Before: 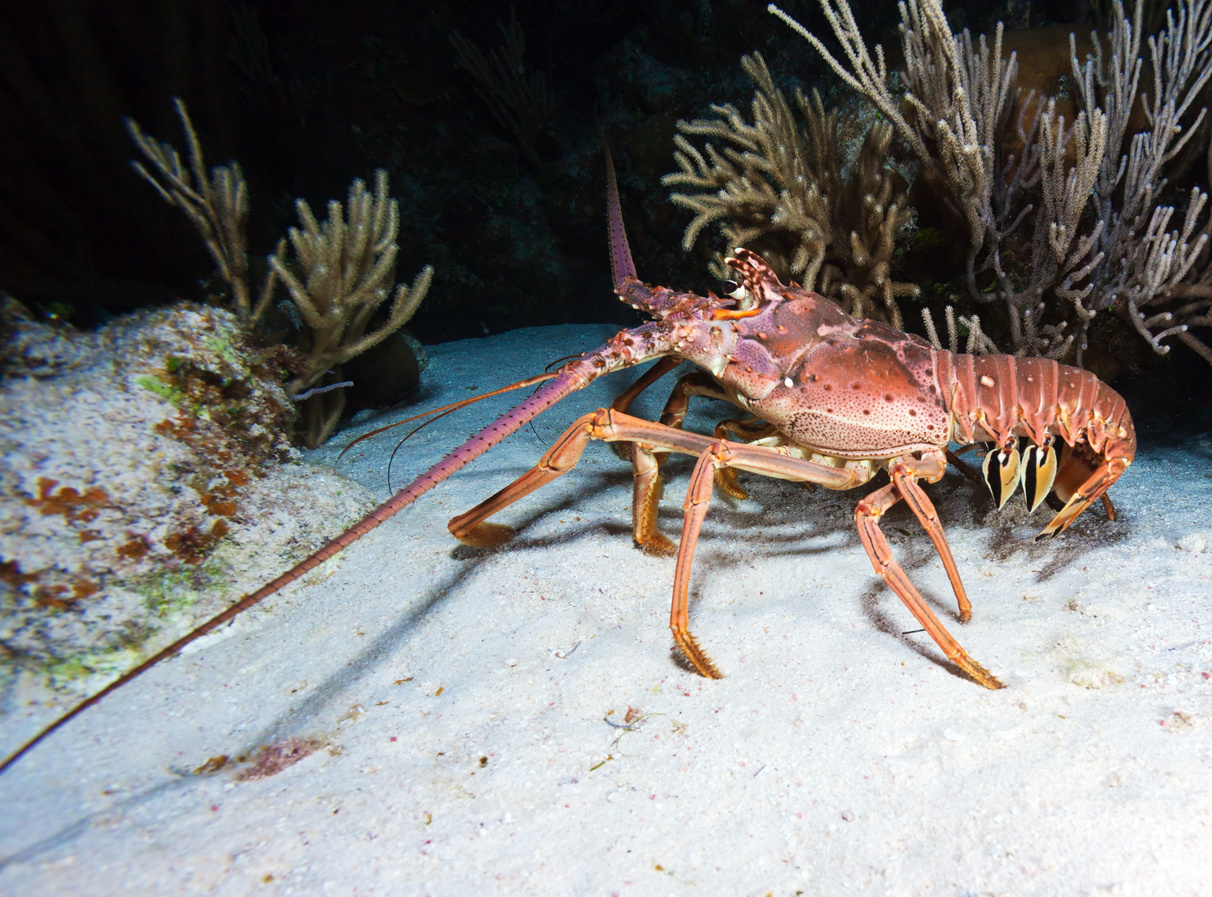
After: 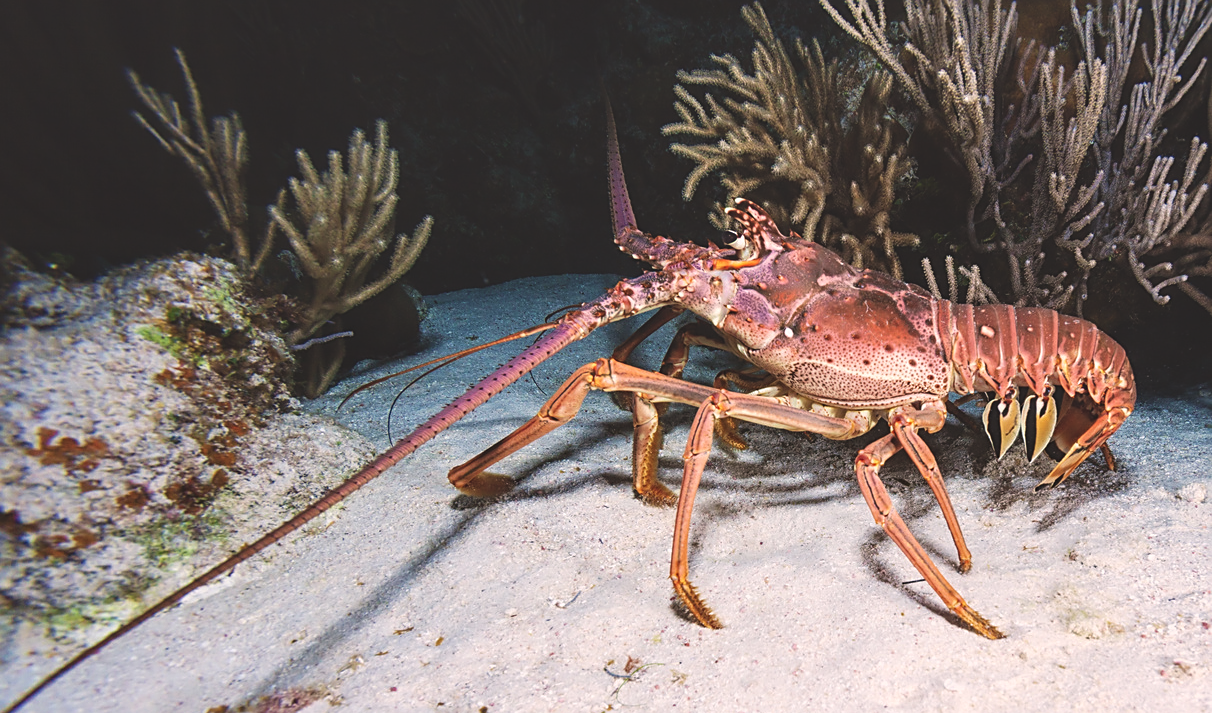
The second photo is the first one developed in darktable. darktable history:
exposure: black level correction -0.026, exposure -0.117 EV, compensate highlight preservation false
color correction: highlights a* 7.52, highlights b* 4.34
local contrast: shadows 93%, midtone range 0.493
crop and rotate: top 5.66%, bottom 14.787%
sharpen: on, module defaults
